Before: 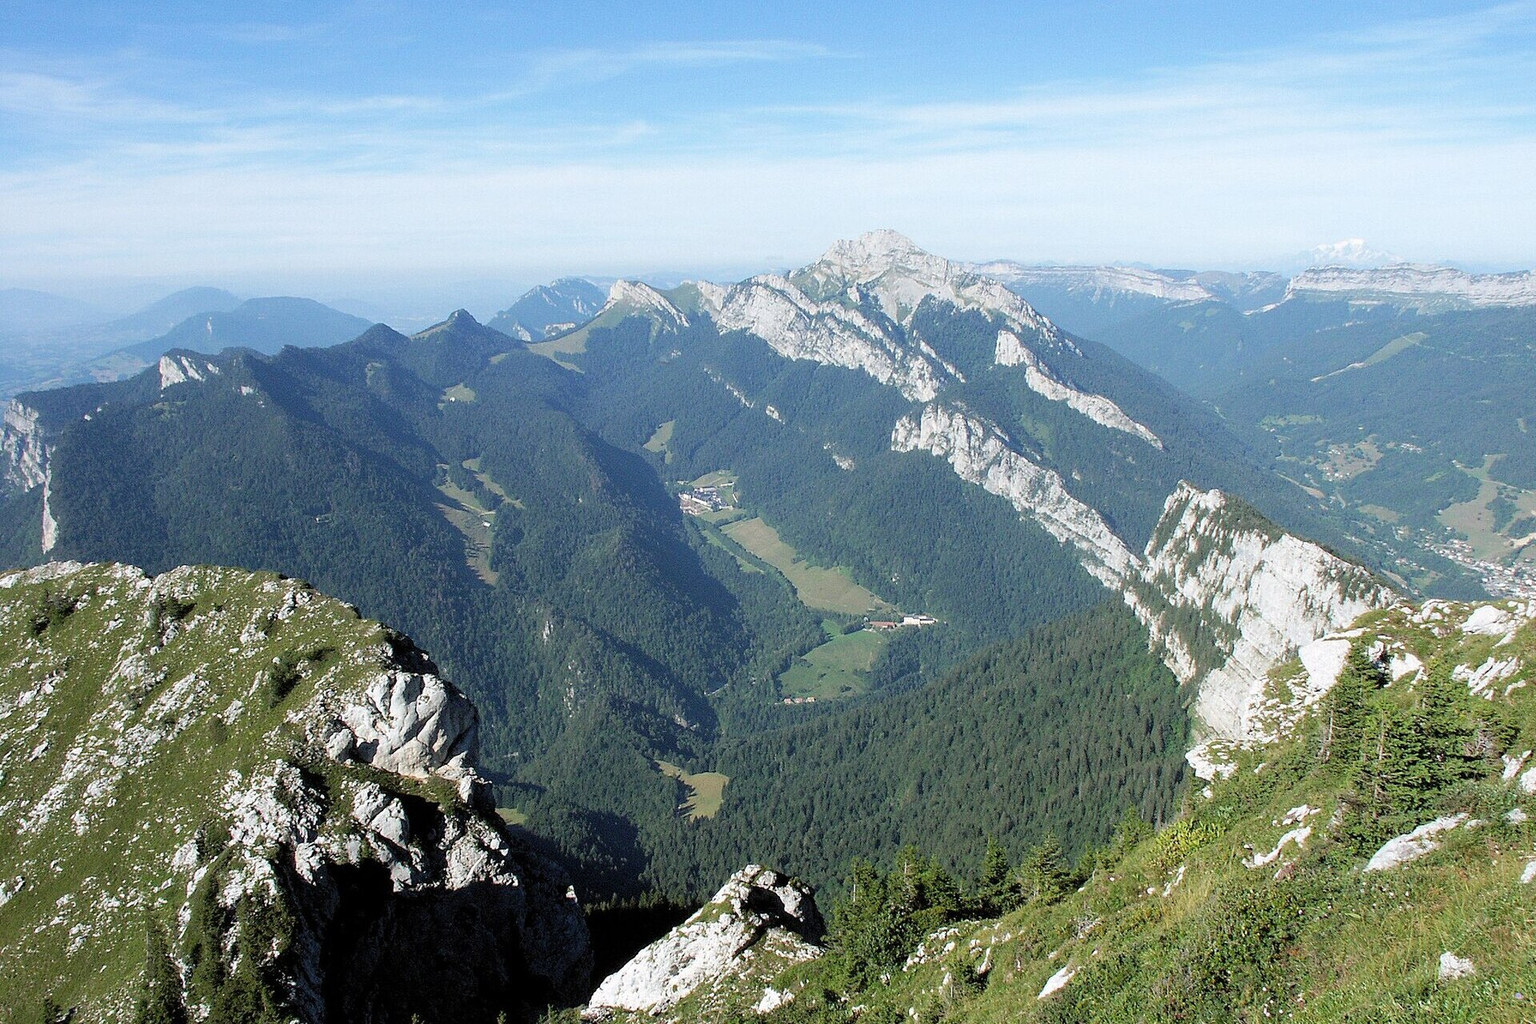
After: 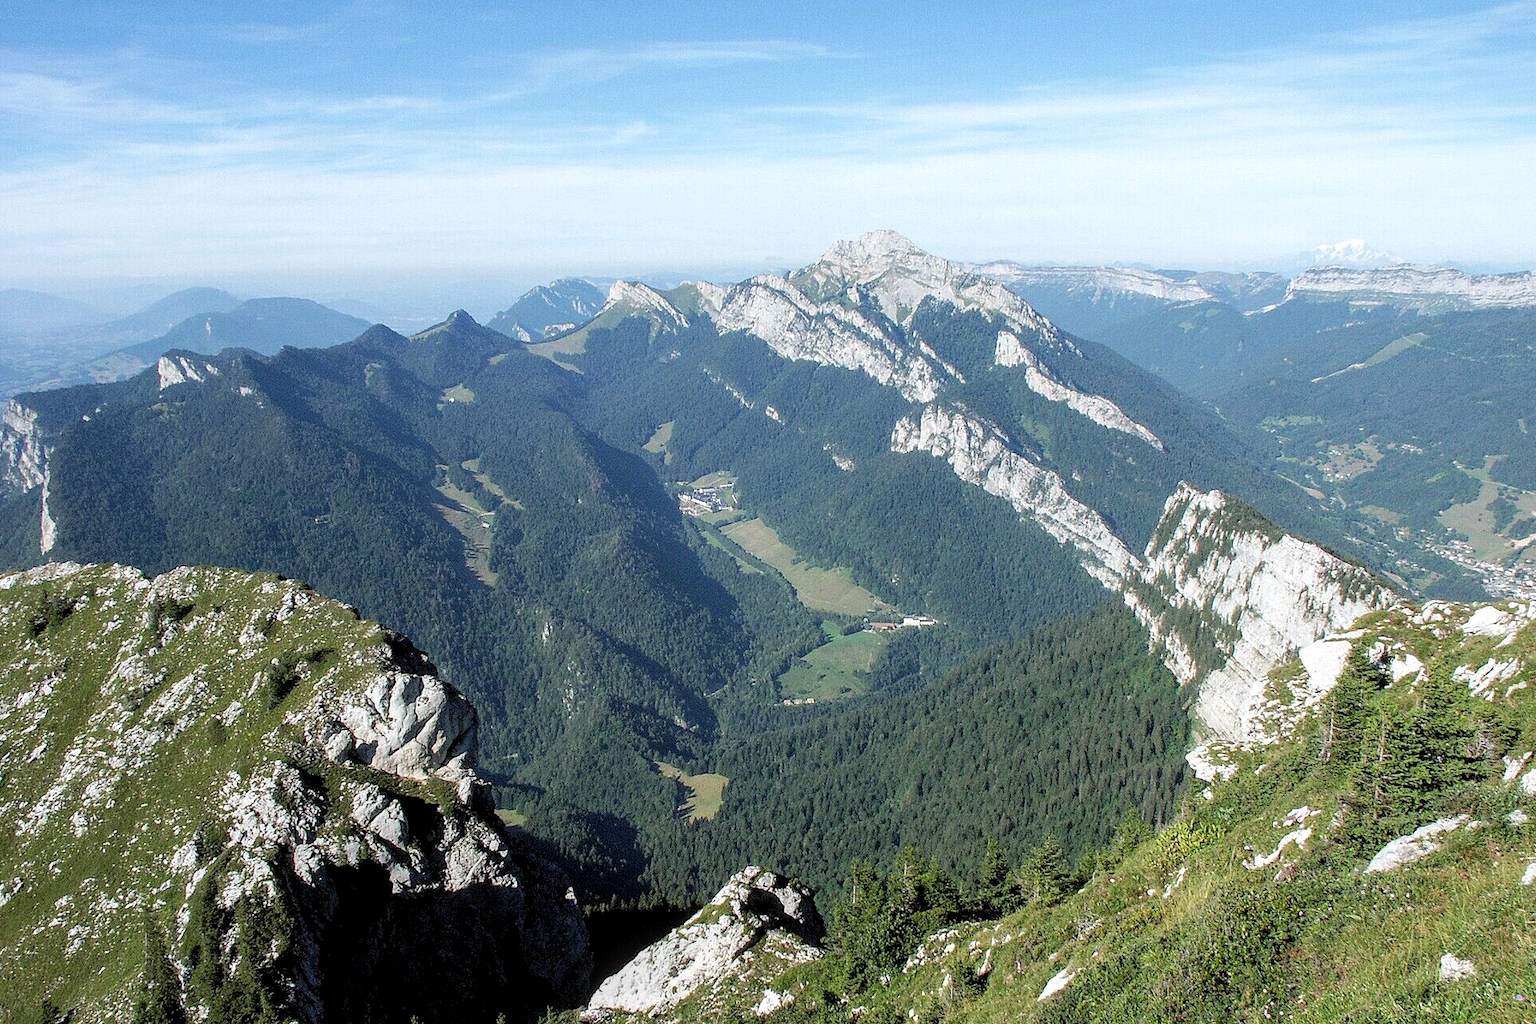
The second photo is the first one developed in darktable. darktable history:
local contrast: detail 130%
crop and rotate: left 0.126%
